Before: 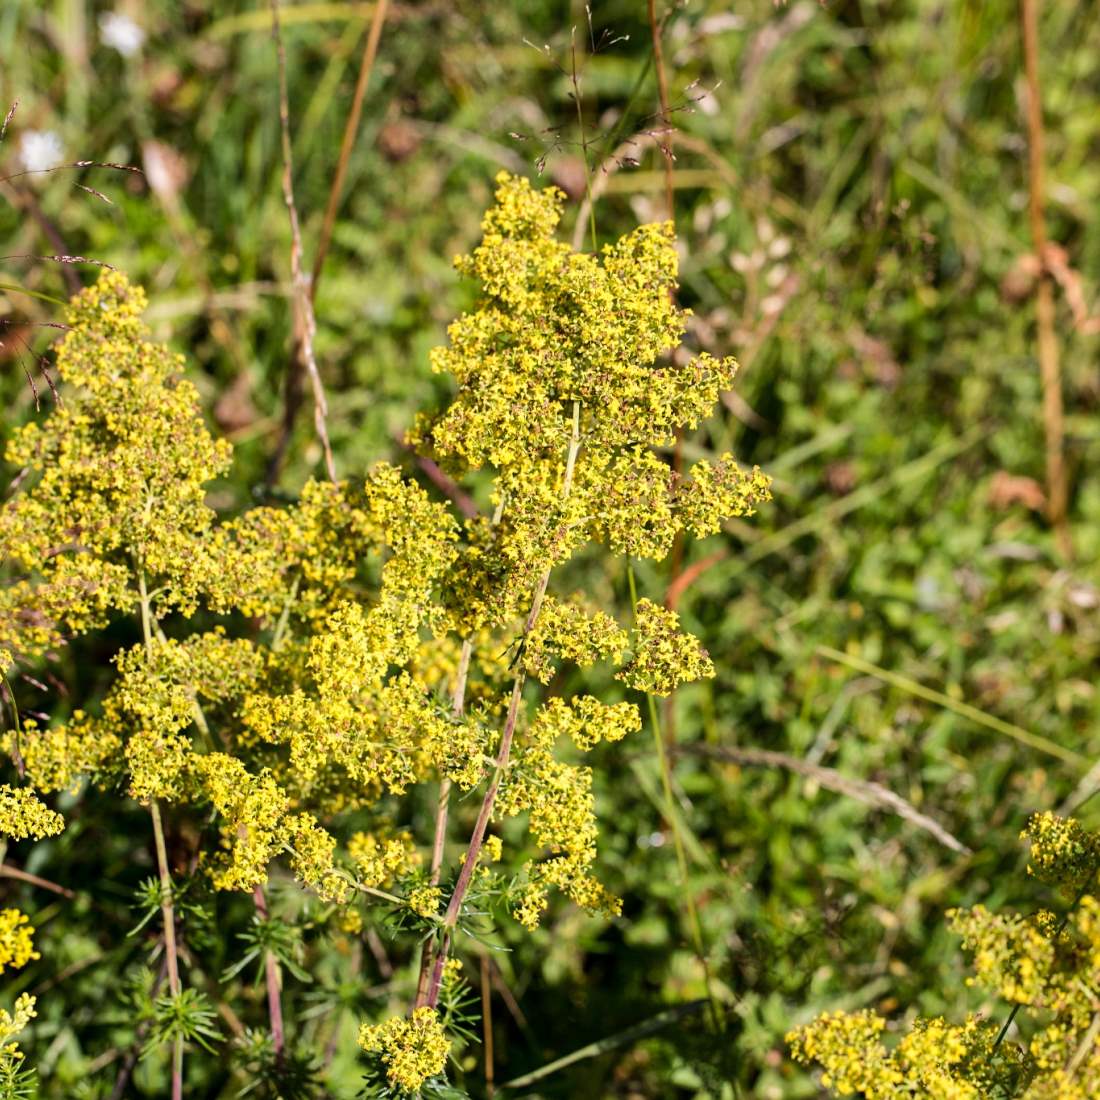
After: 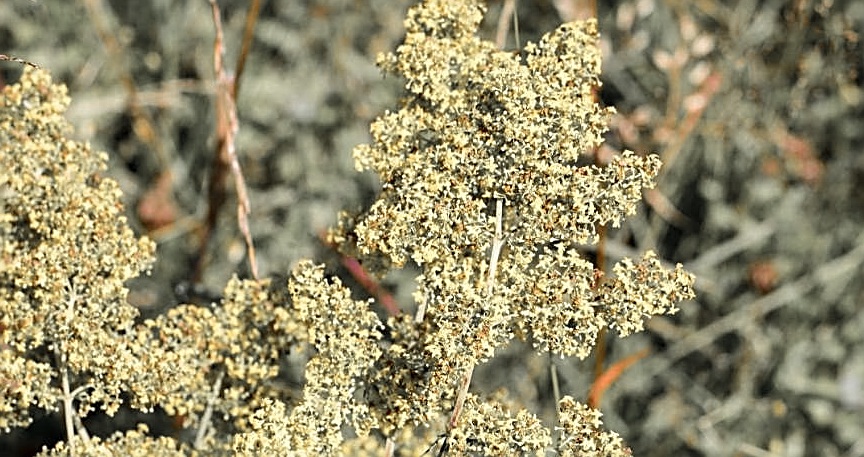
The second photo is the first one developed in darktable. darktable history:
color zones: curves: ch1 [(0, 0.638) (0.193, 0.442) (0.286, 0.15) (0.429, 0.14) (0.571, 0.142) (0.714, 0.154) (0.857, 0.175) (1, 0.638)]
sharpen: amount 0.75
crop: left 7.036%, top 18.398%, right 14.379%, bottom 40.043%
